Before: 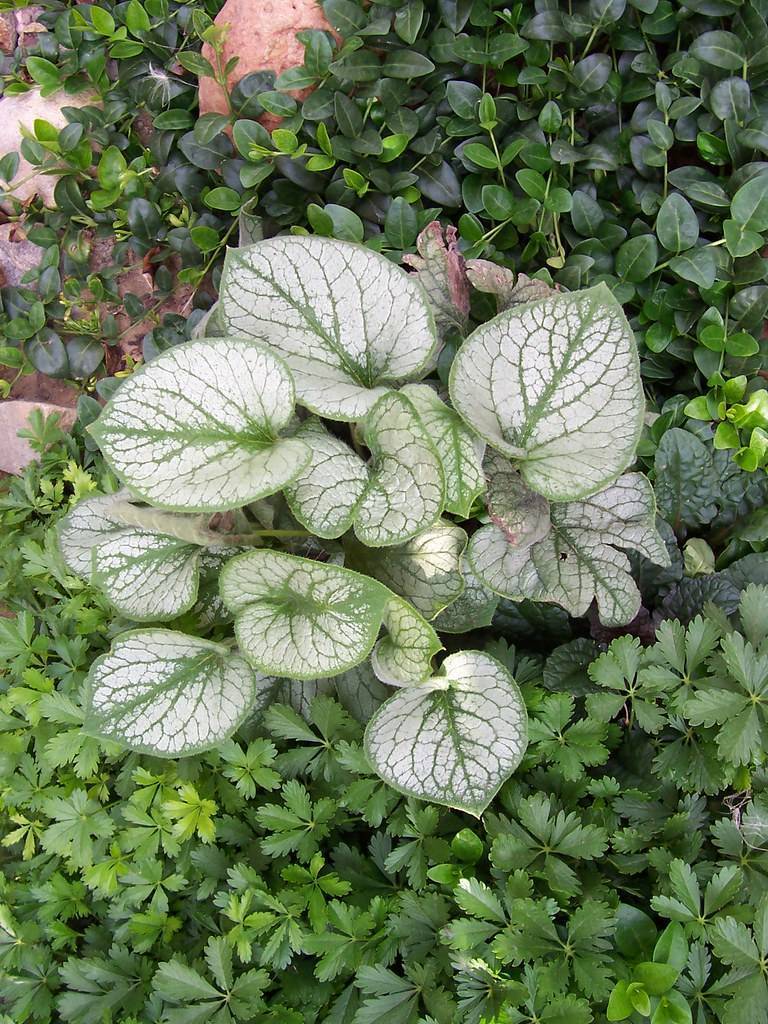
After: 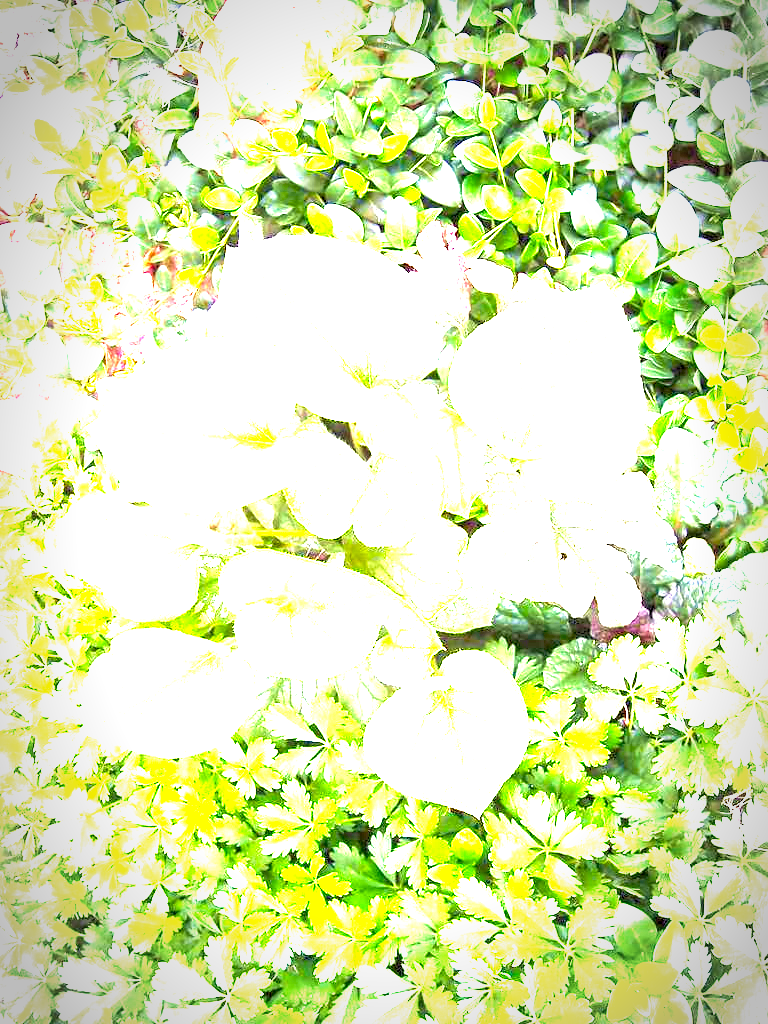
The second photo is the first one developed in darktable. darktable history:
exposure: black level correction 0, exposure 4 EV, compensate exposure bias true, compensate highlight preservation false
color correction: highlights a* 0.816, highlights b* 2.78, saturation 1.1
color balance rgb: perceptual saturation grading › global saturation 25%, global vibrance 20%
vignetting: automatic ratio true
rgb levels: levels [[0.01, 0.419, 0.839], [0, 0.5, 1], [0, 0.5, 1]]
velvia: on, module defaults
